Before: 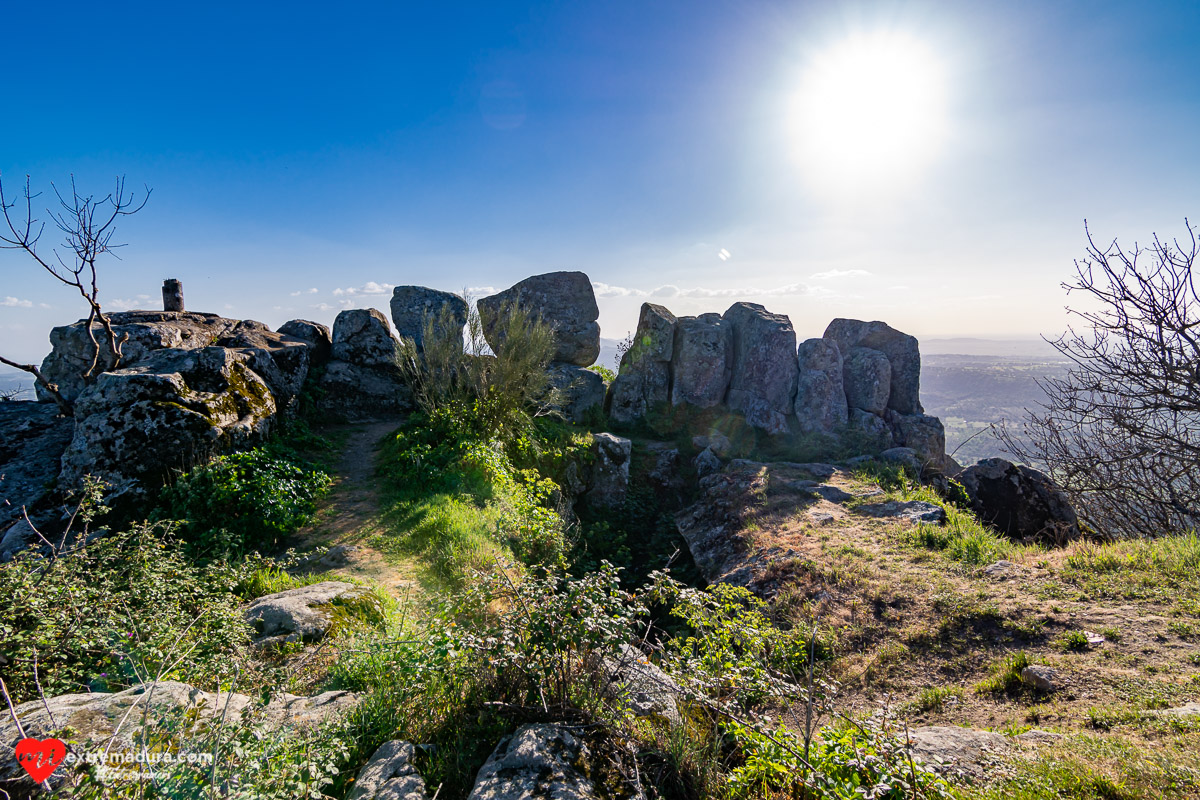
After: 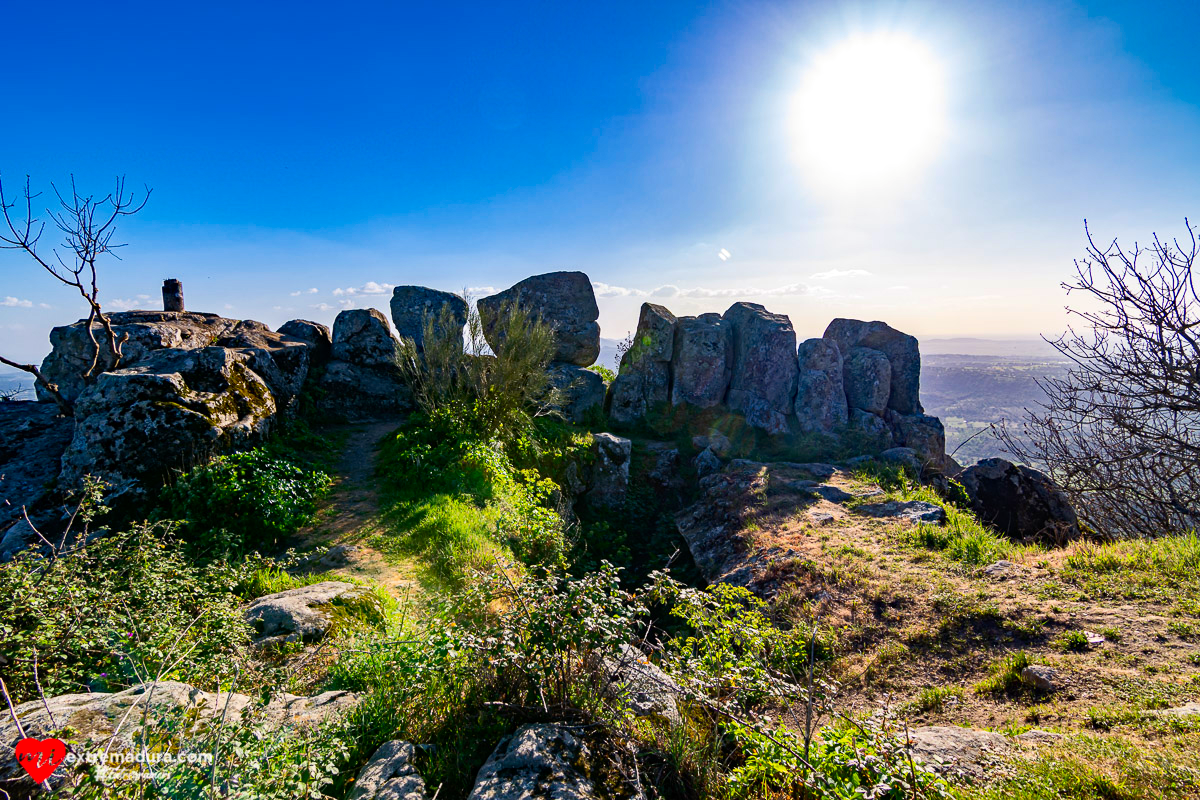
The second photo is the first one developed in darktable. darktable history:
contrast brightness saturation: contrast 0.18, saturation 0.3
haze removal: strength 0.29, distance 0.25, compatibility mode true, adaptive false
shadows and highlights: shadows 25, highlights -25
